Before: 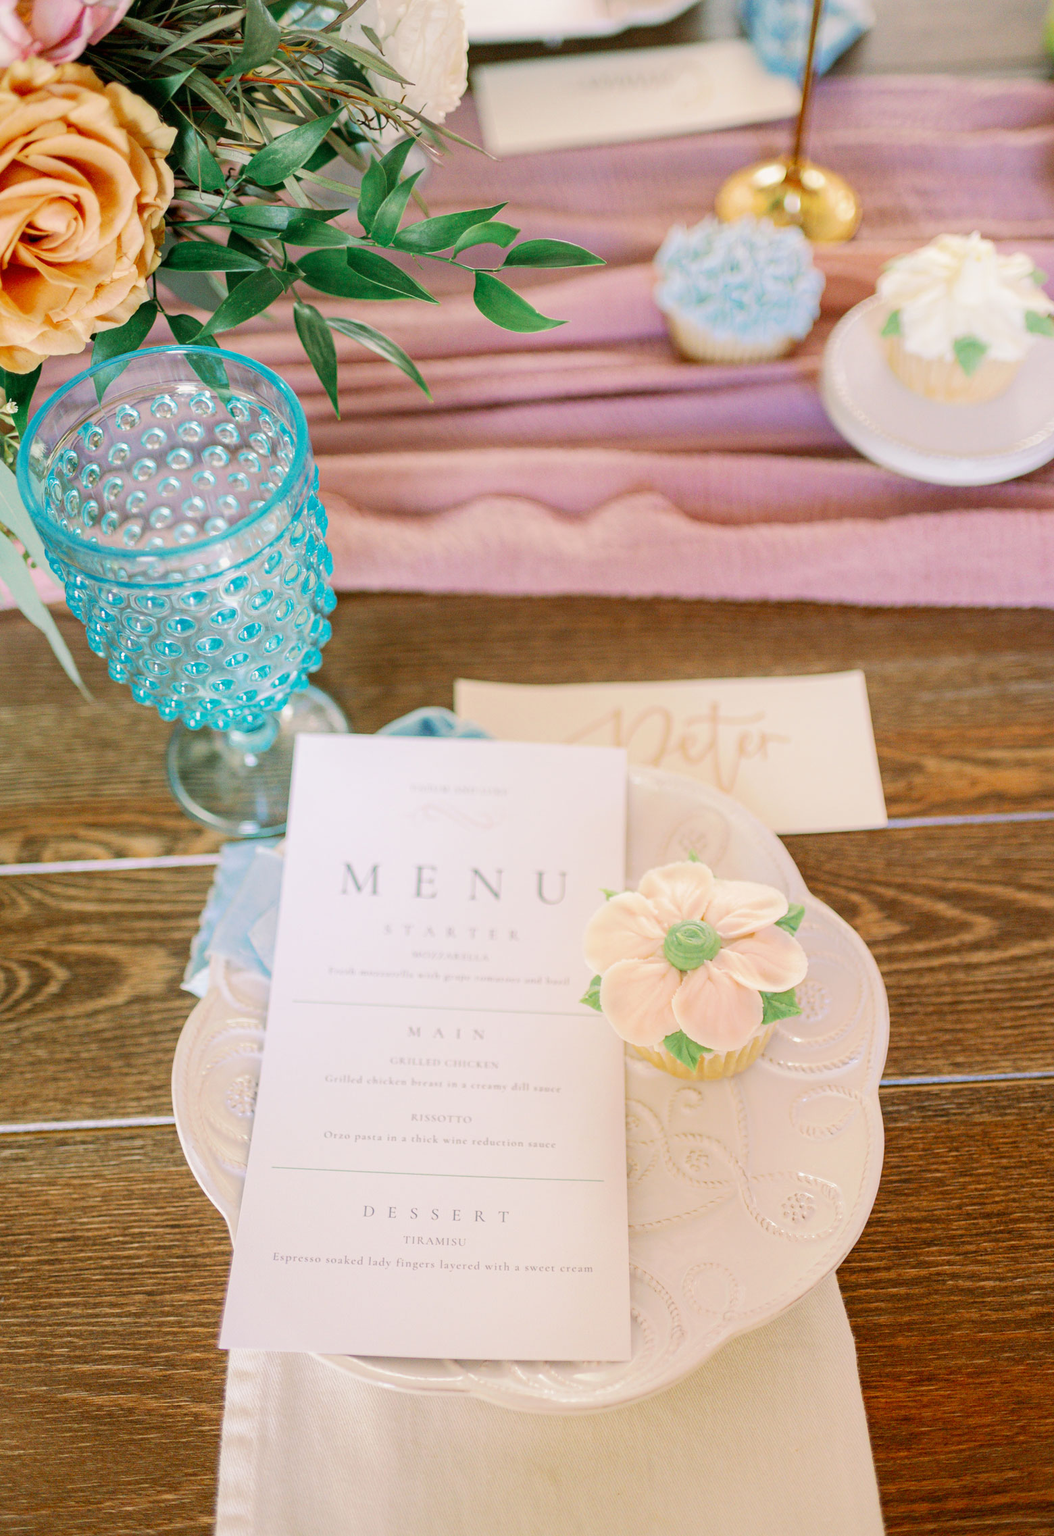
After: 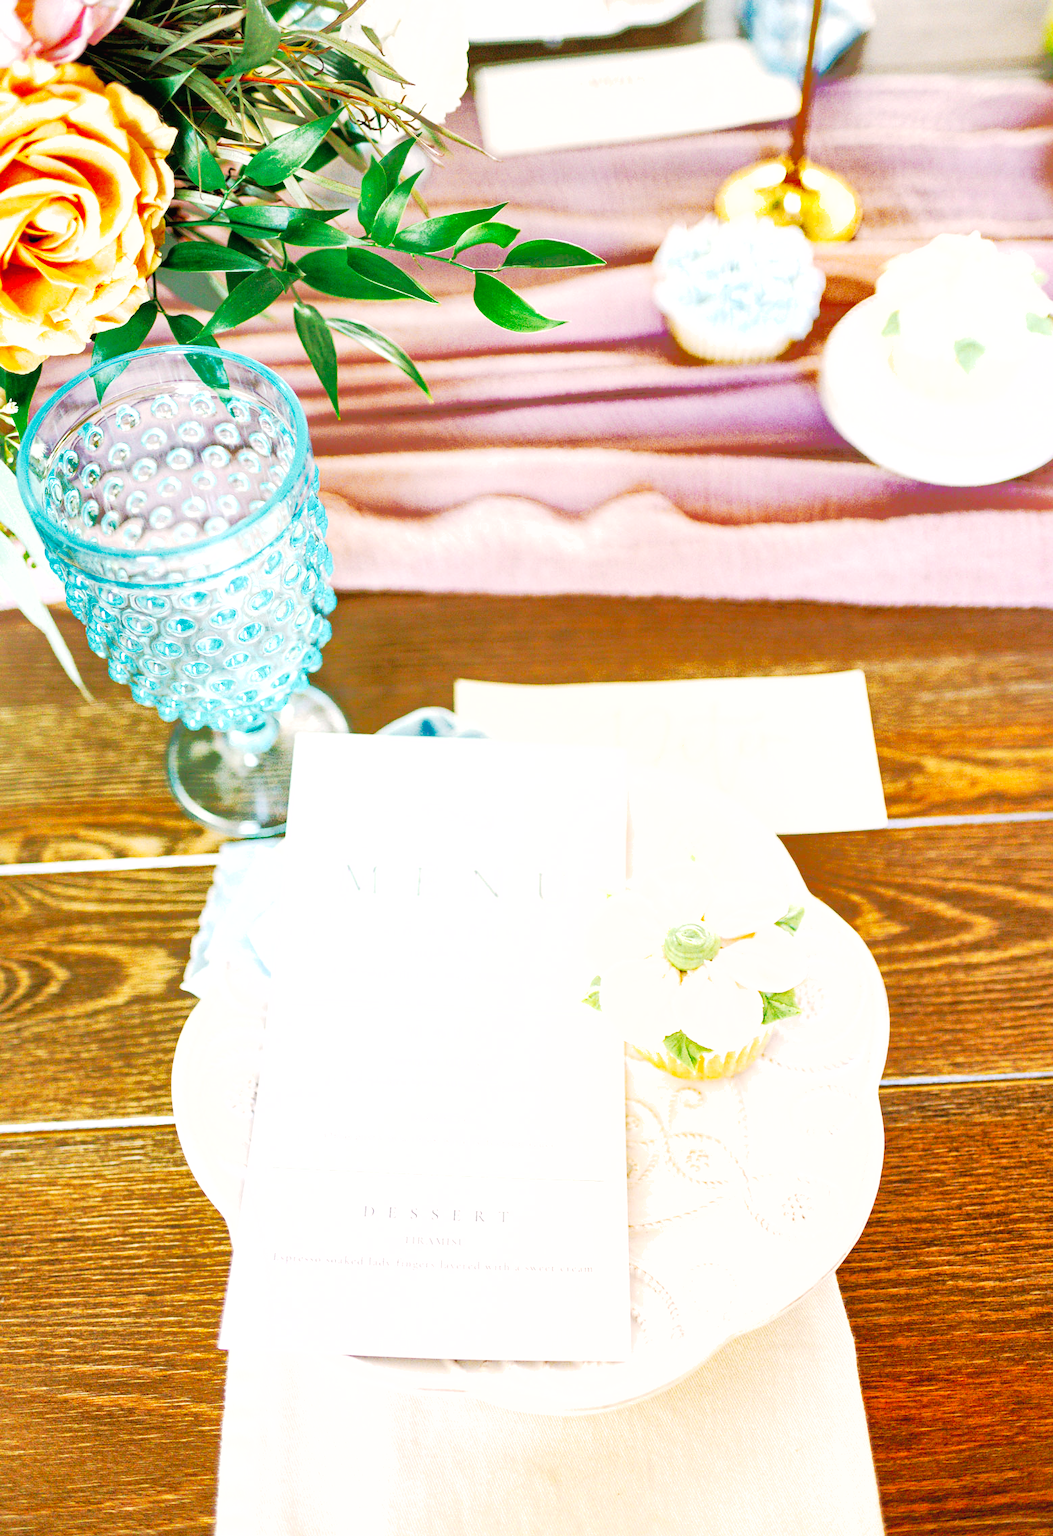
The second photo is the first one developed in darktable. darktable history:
shadows and highlights: shadows 39.65, highlights -60.06
exposure: black level correction 0, exposure 0.893 EV, compensate highlight preservation false
tone curve: curves: ch0 [(0.016, 0.011) (0.084, 0.026) (0.469, 0.508) (0.721, 0.862) (1, 1)], preserve colors none
color zones: curves: ch1 [(0.077, 0.436) (0.25, 0.5) (0.75, 0.5)]
